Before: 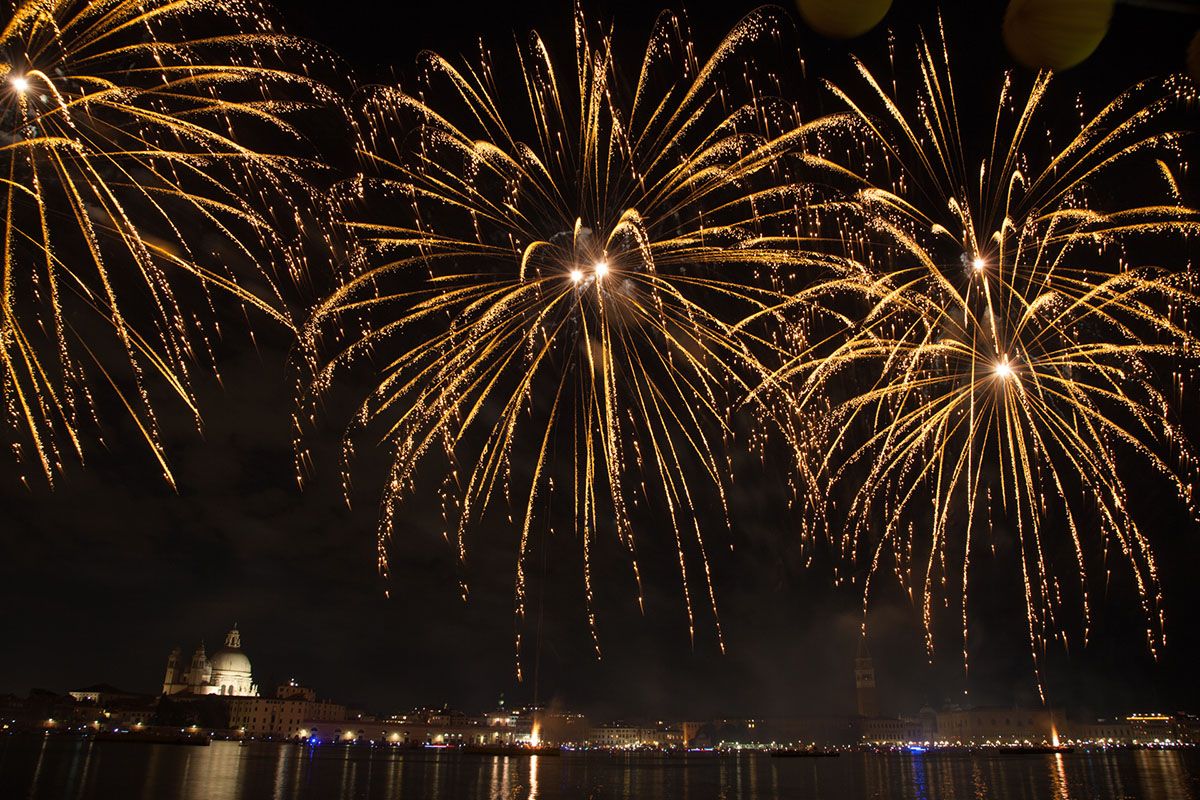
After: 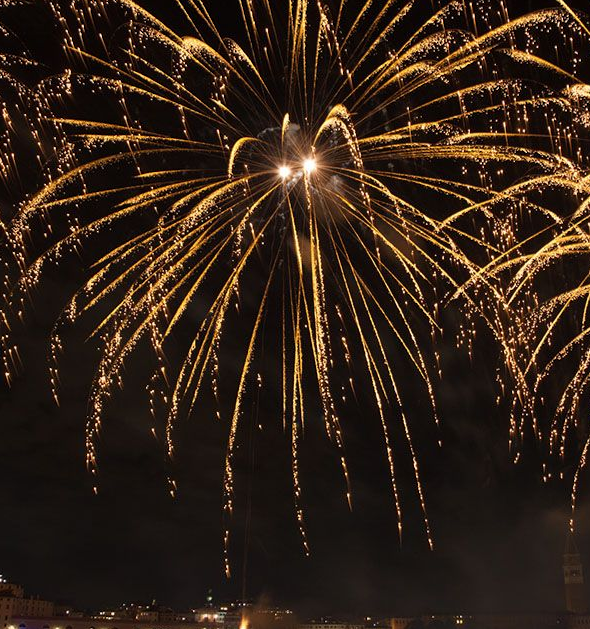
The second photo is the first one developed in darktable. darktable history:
crop and rotate: angle 0.022°, left 24.383%, top 13.098%, right 26.373%, bottom 8.153%
